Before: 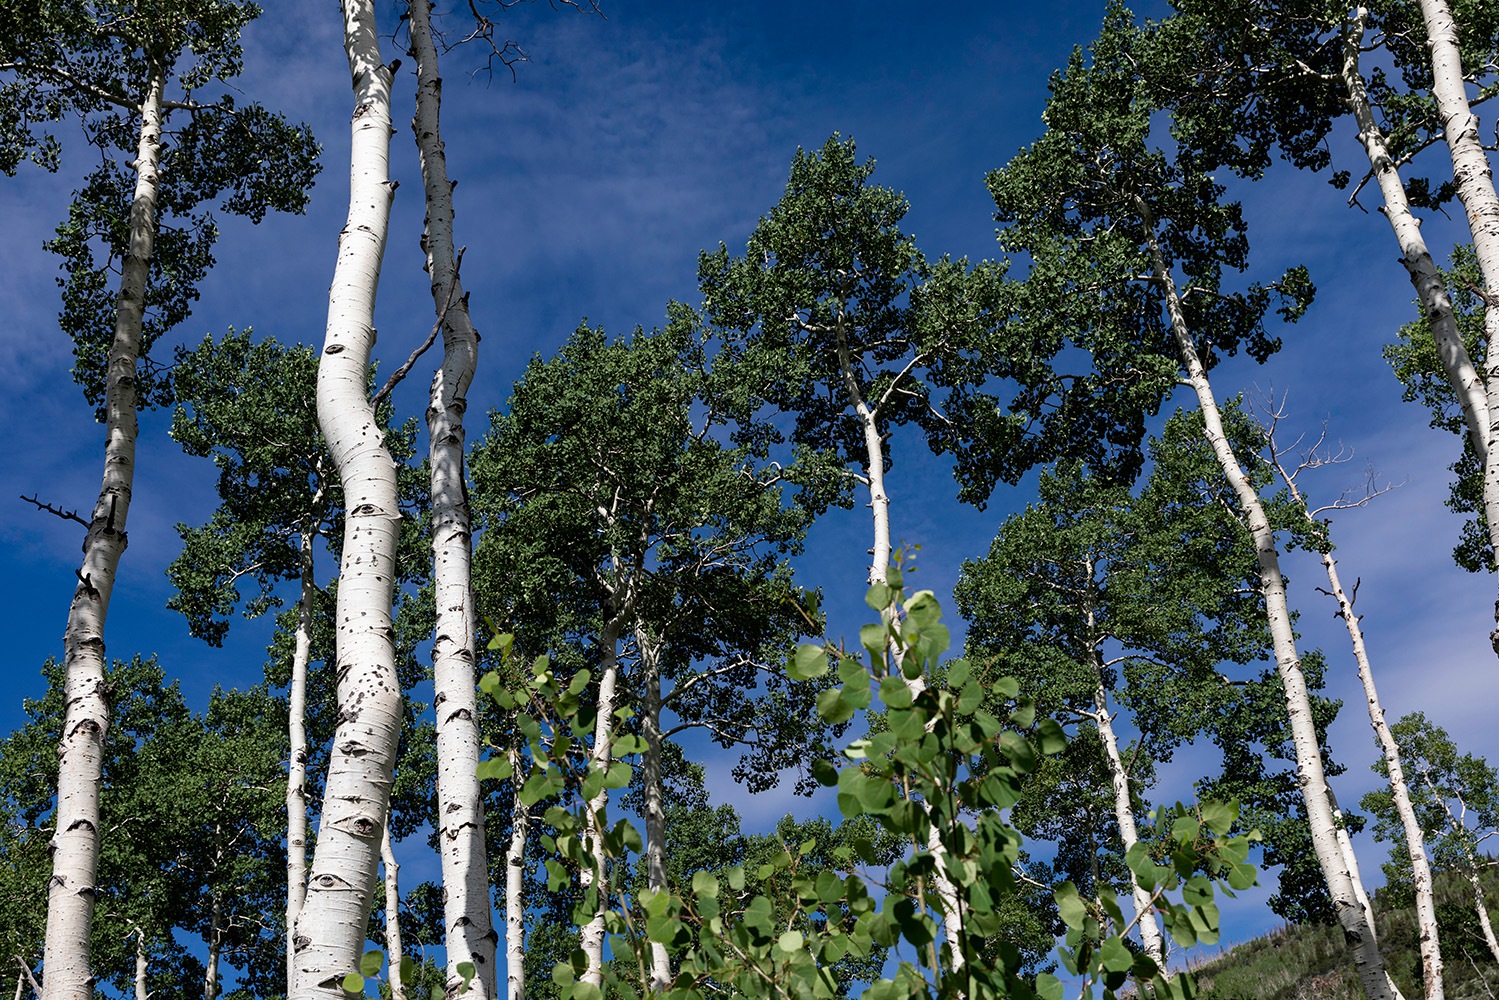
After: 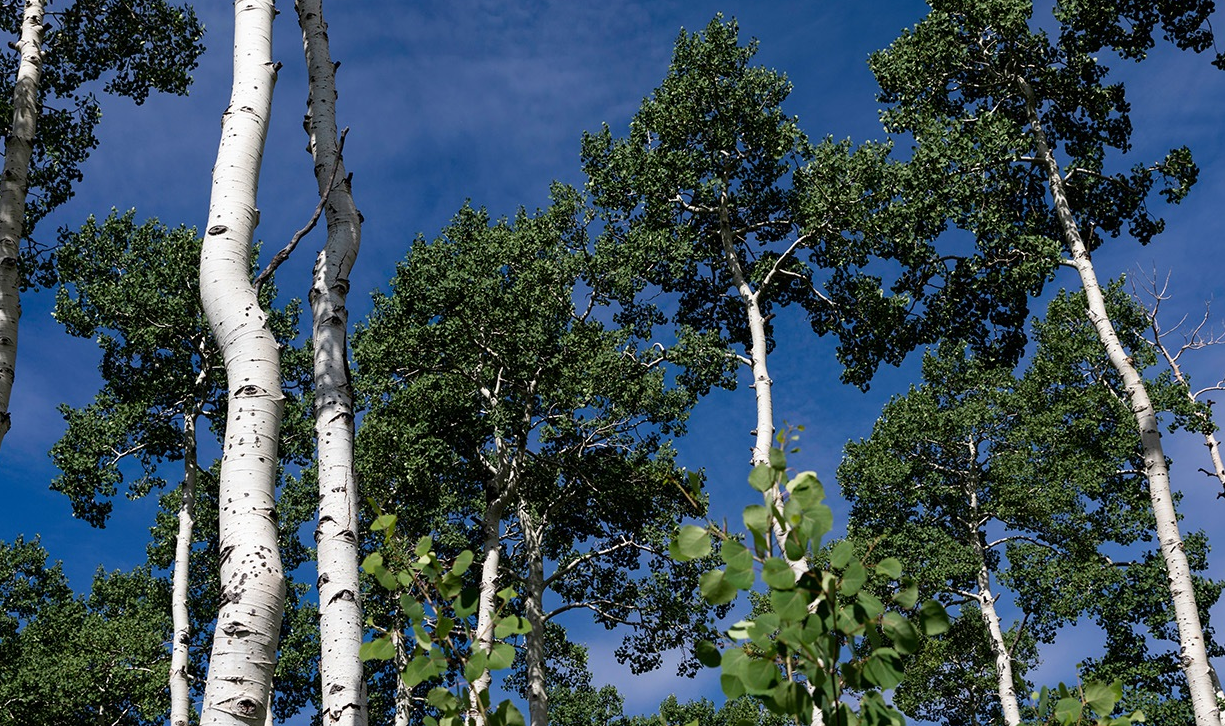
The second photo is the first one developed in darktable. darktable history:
crop: left 7.86%, top 11.902%, right 10.362%, bottom 15.471%
